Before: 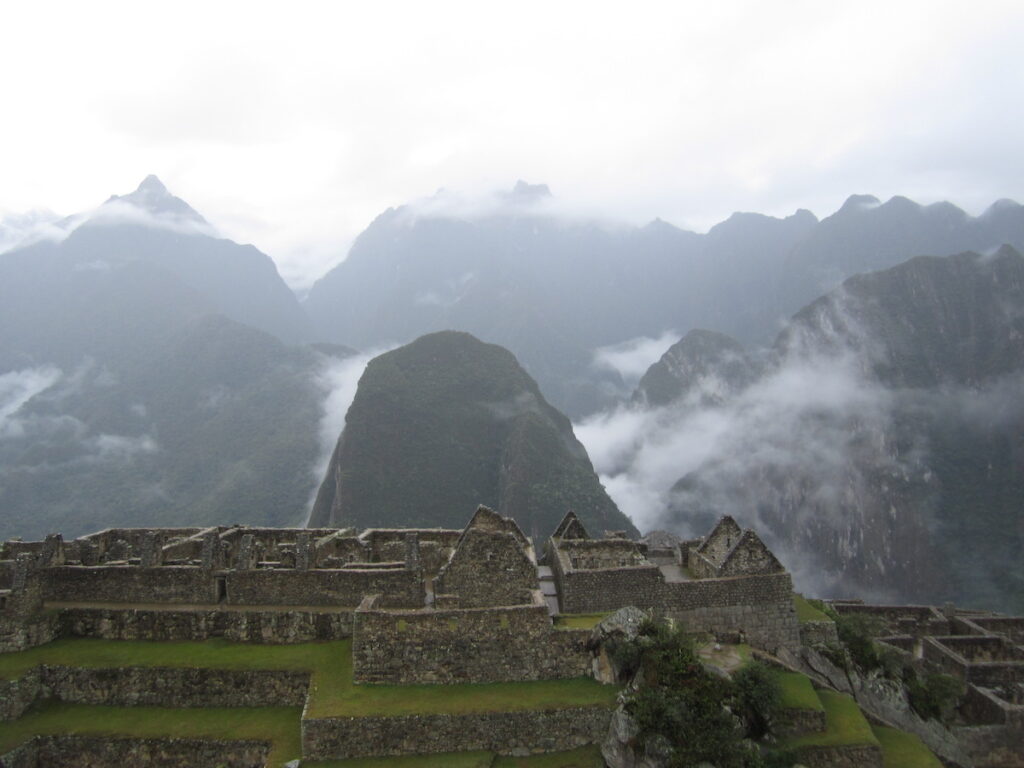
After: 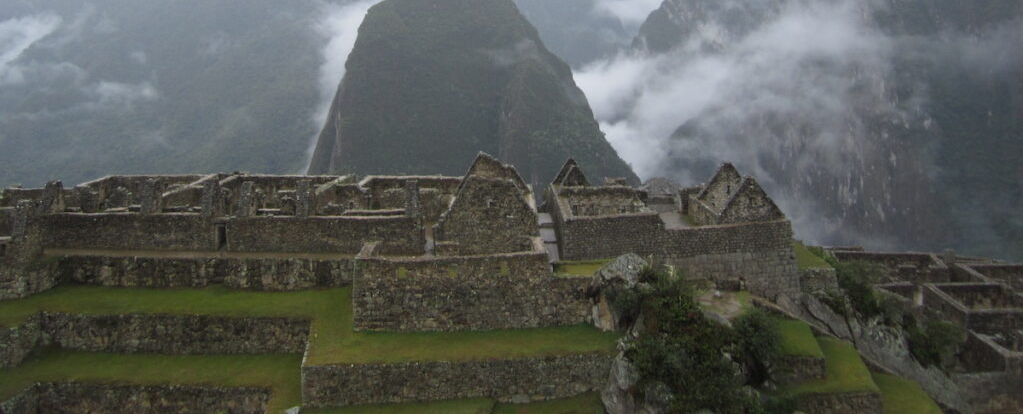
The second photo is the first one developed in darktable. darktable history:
crop and rotate: top 46.071%, right 0.085%
